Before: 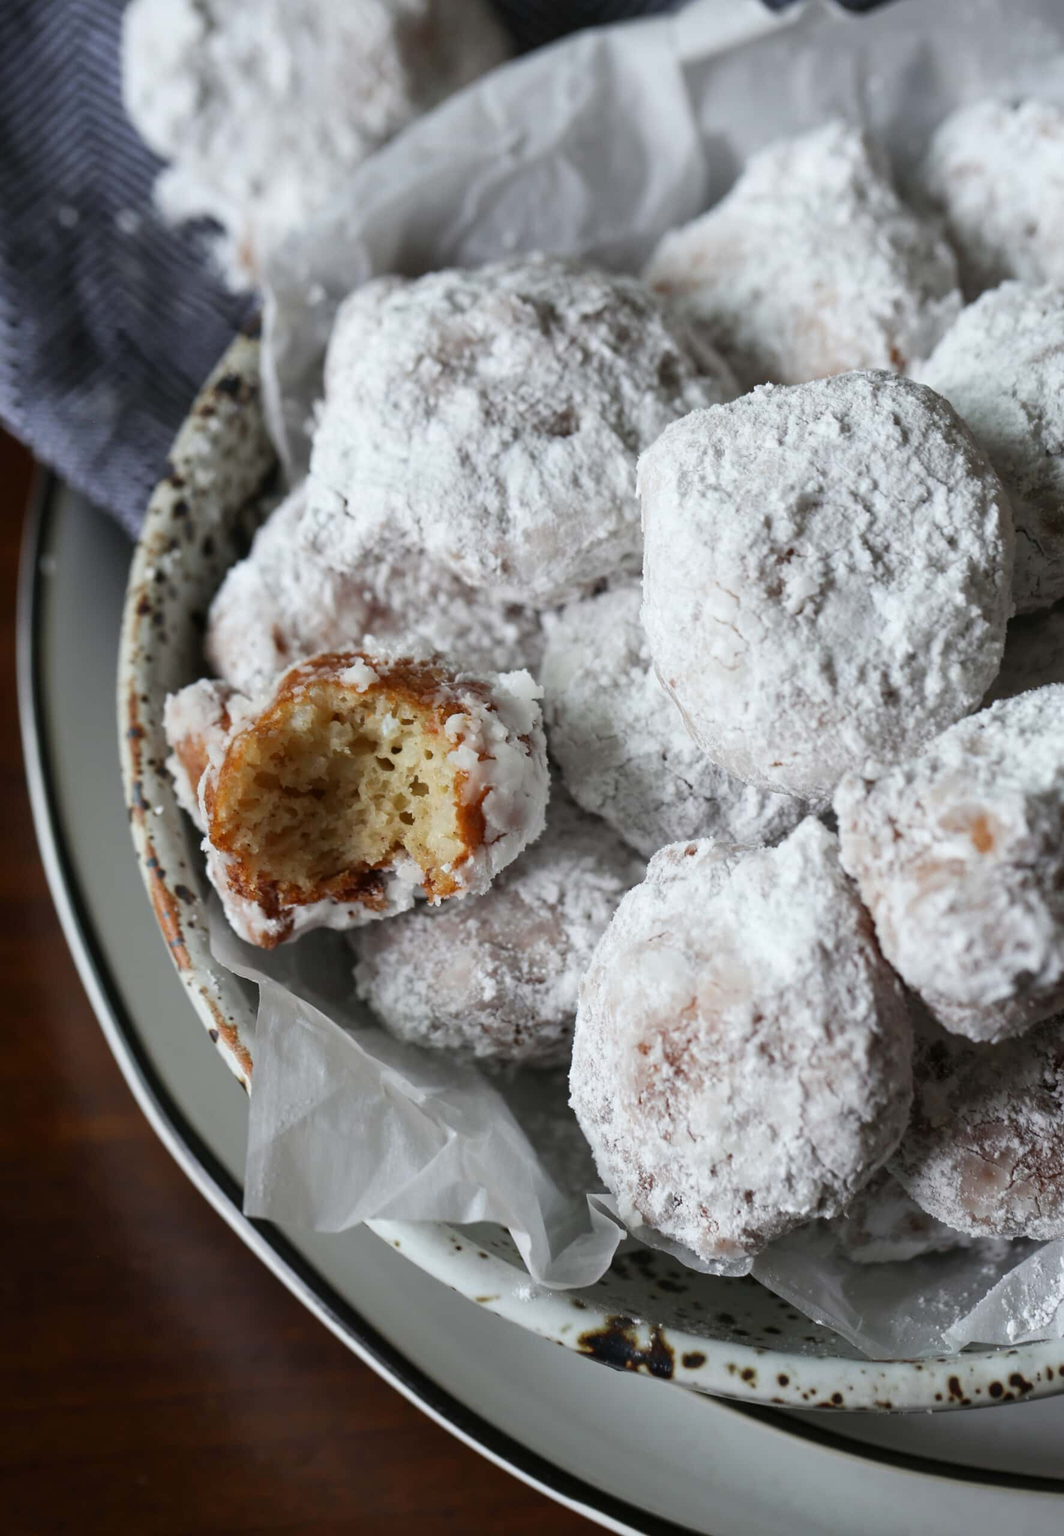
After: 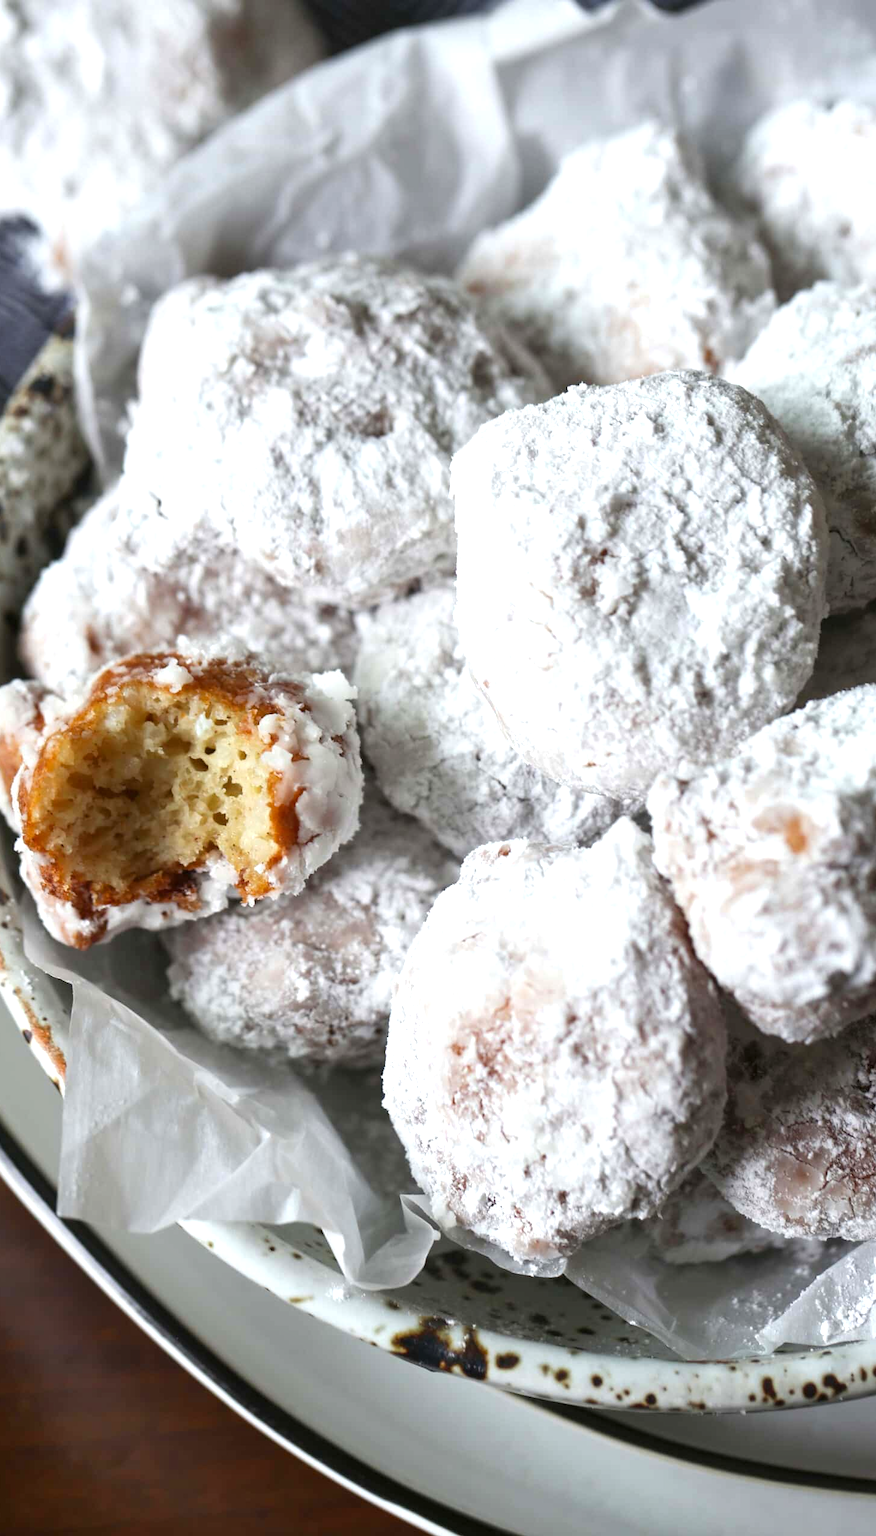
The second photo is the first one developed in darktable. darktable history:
crop: left 17.565%, bottom 0.018%
exposure: black level correction 0, exposure 0.694 EV, compensate highlight preservation false
tone equalizer: on, module defaults
color balance rgb: perceptual saturation grading › global saturation 9.782%, global vibrance 0.747%
